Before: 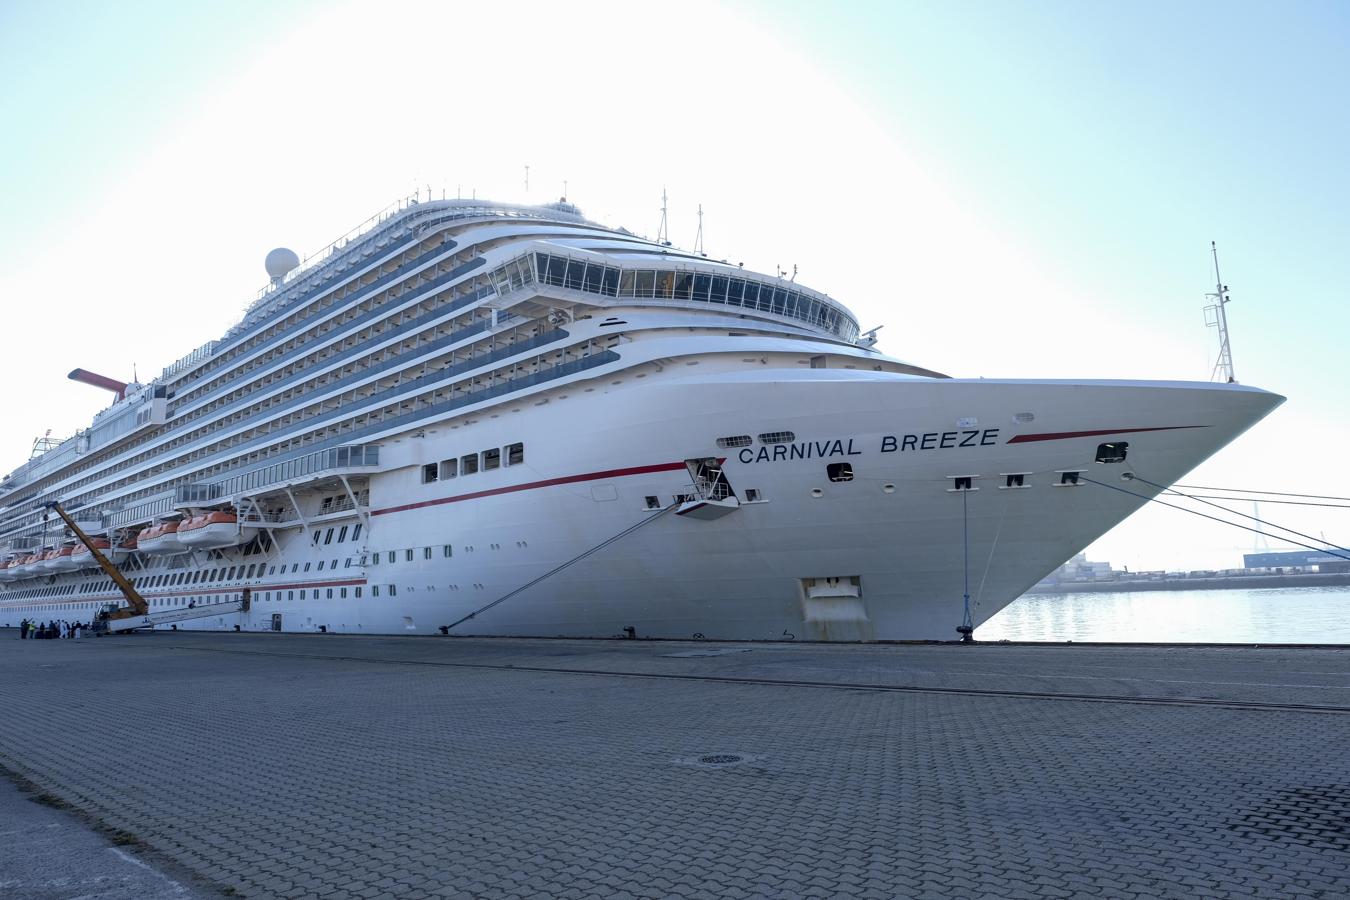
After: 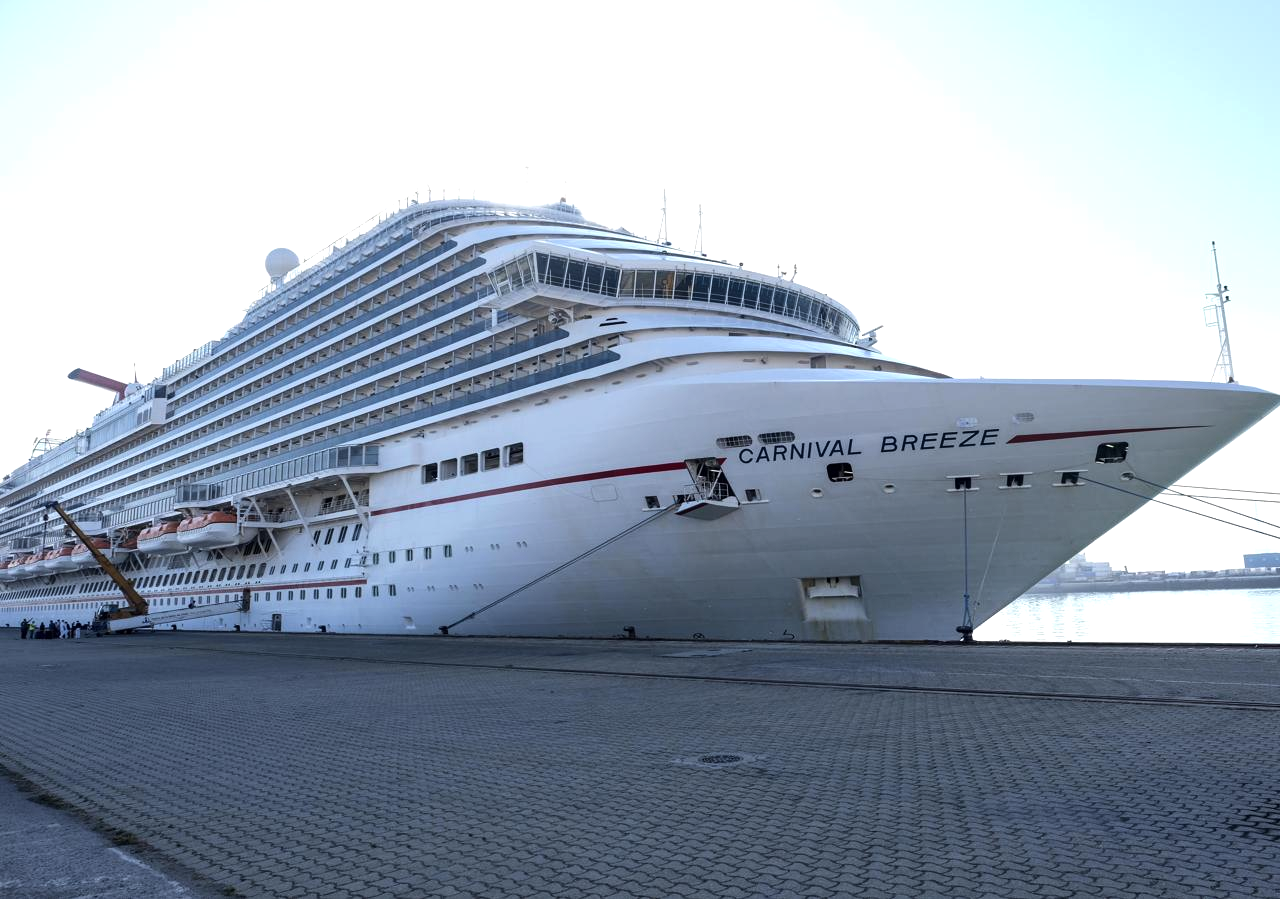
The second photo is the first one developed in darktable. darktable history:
crop and rotate: right 5.167%
tone equalizer: -8 EV -0.417 EV, -7 EV -0.389 EV, -6 EV -0.333 EV, -5 EV -0.222 EV, -3 EV 0.222 EV, -2 EV 0.333 EV, -1 EV 0.389 EV, +0 EV 0.417 EV, edges refinement/feathering 500, mask exposure compensation -1.57 EV, preserve details no
